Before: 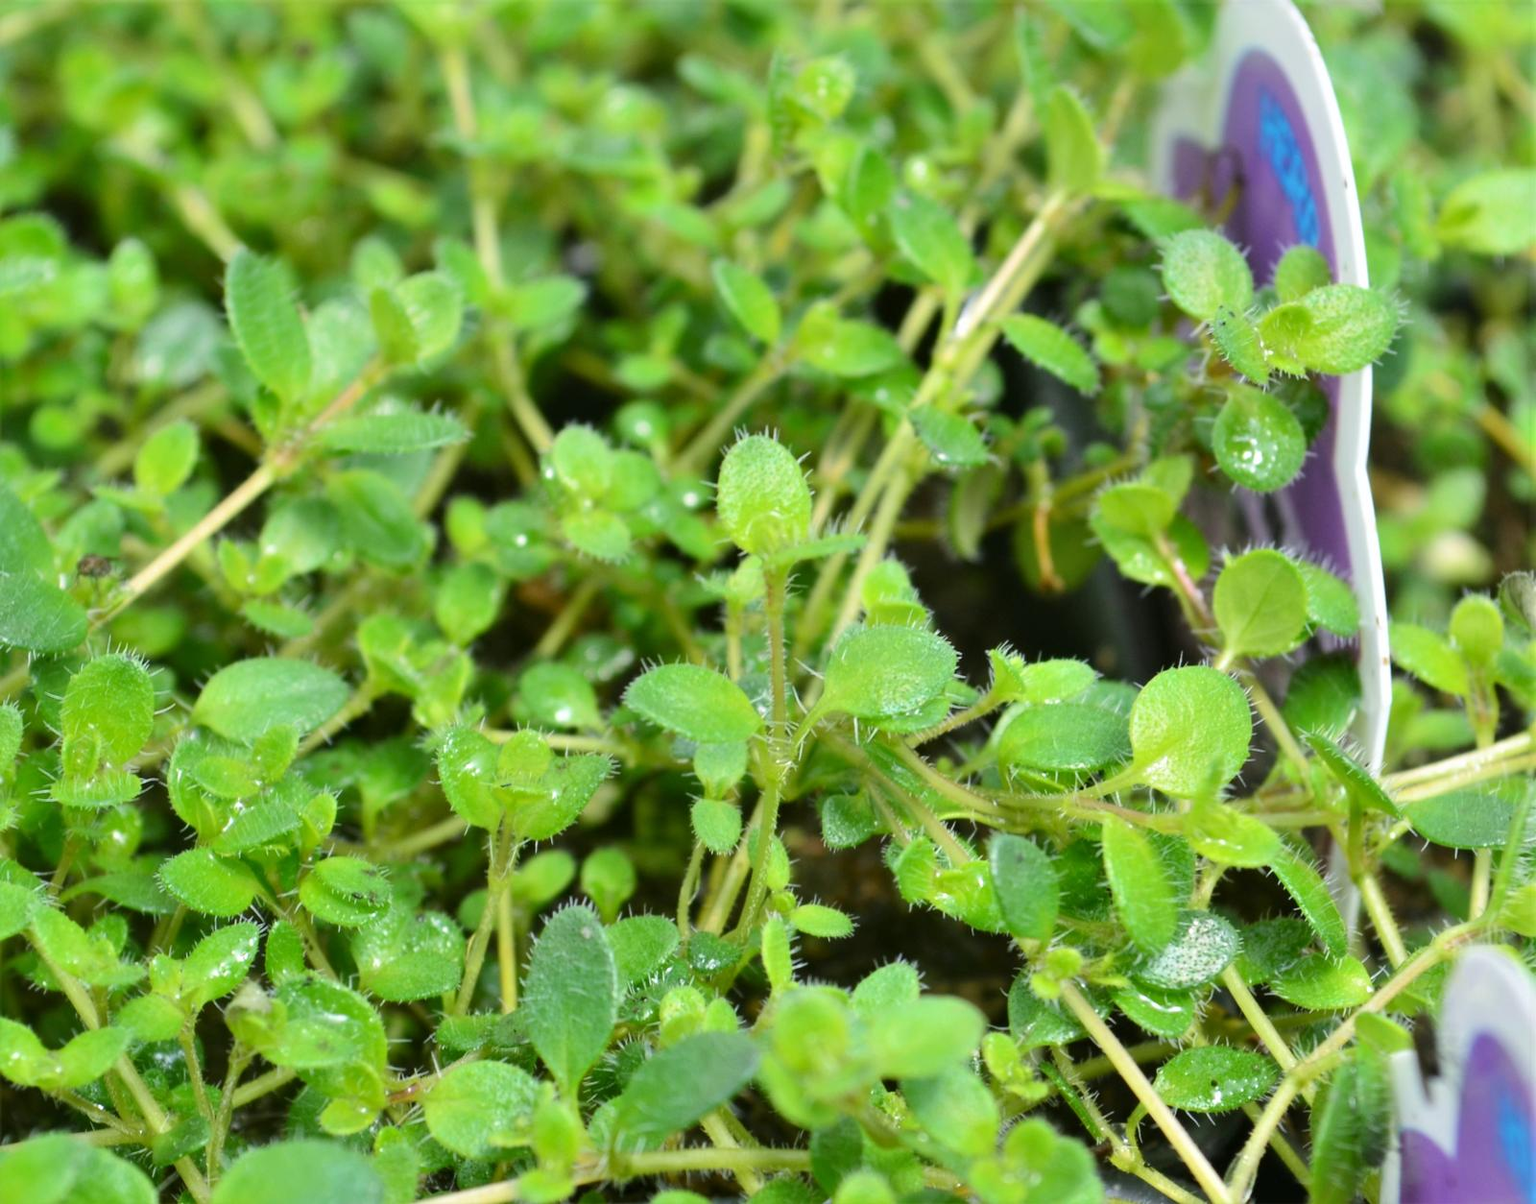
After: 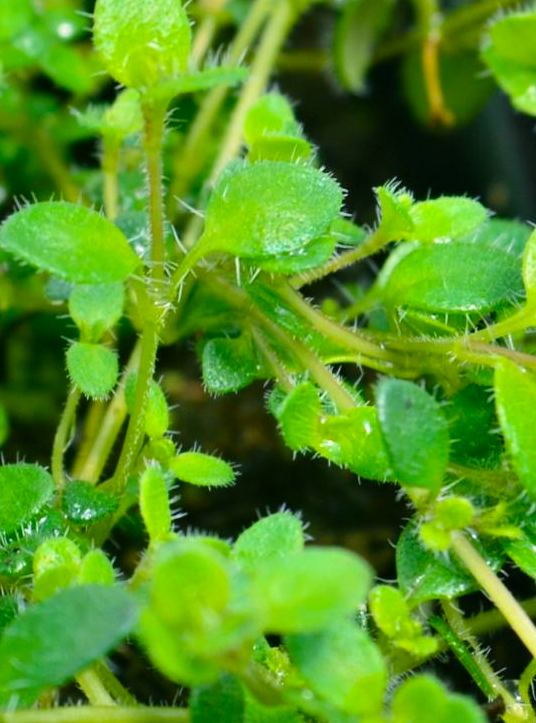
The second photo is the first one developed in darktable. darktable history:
color balance rgb: power › luminance -7.652%, power › chroma 1.126%, power › hue 215.73°, perceptual saturation grading › global saturation 19.31%, global vibrance 20%
crop: left 40.901%, top 39.143%, right 25.566%, bottom 3.129%
